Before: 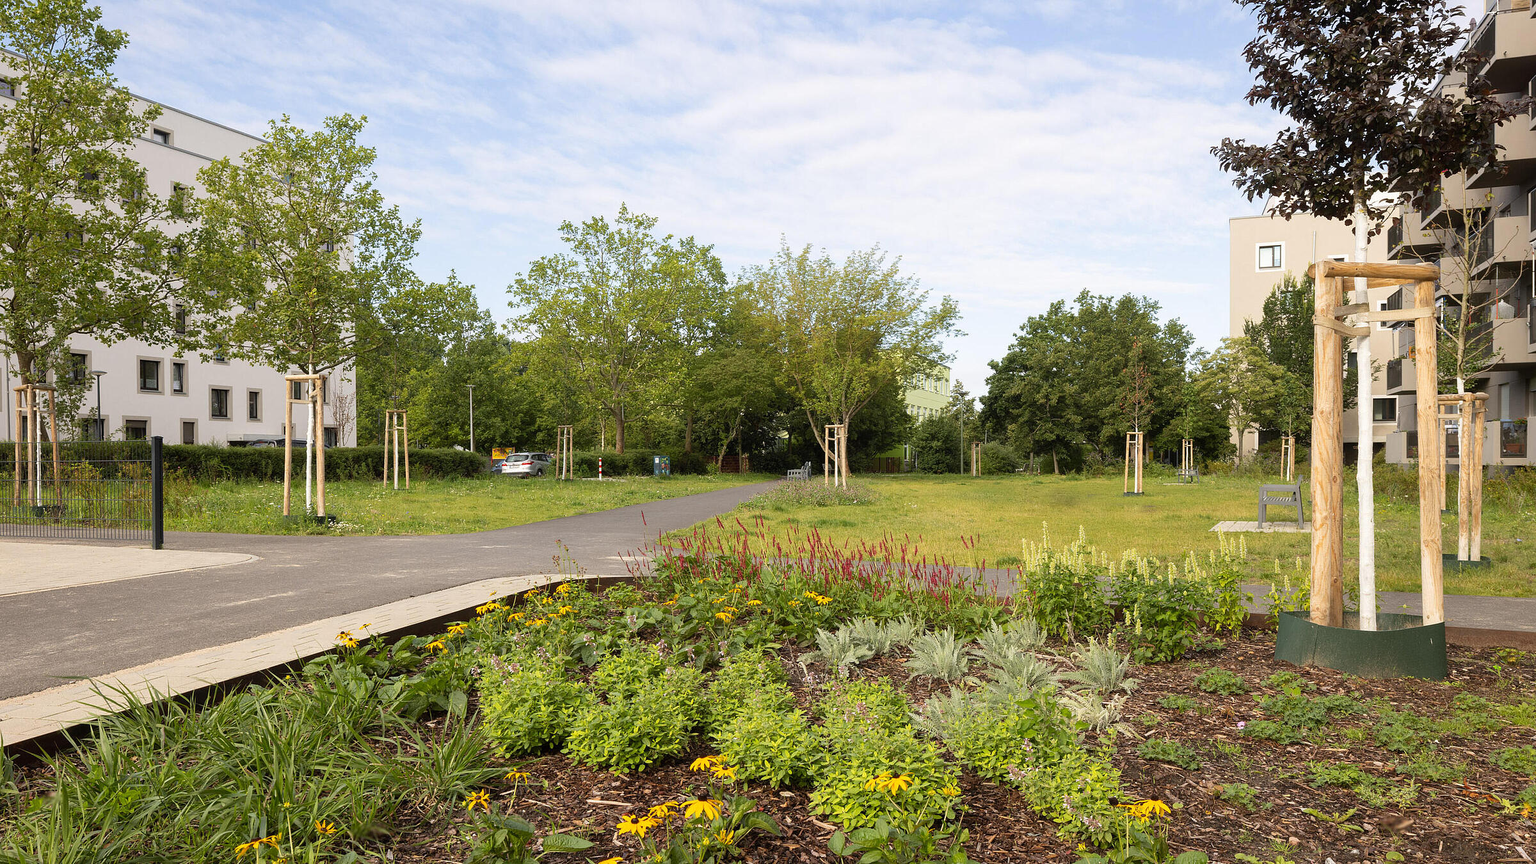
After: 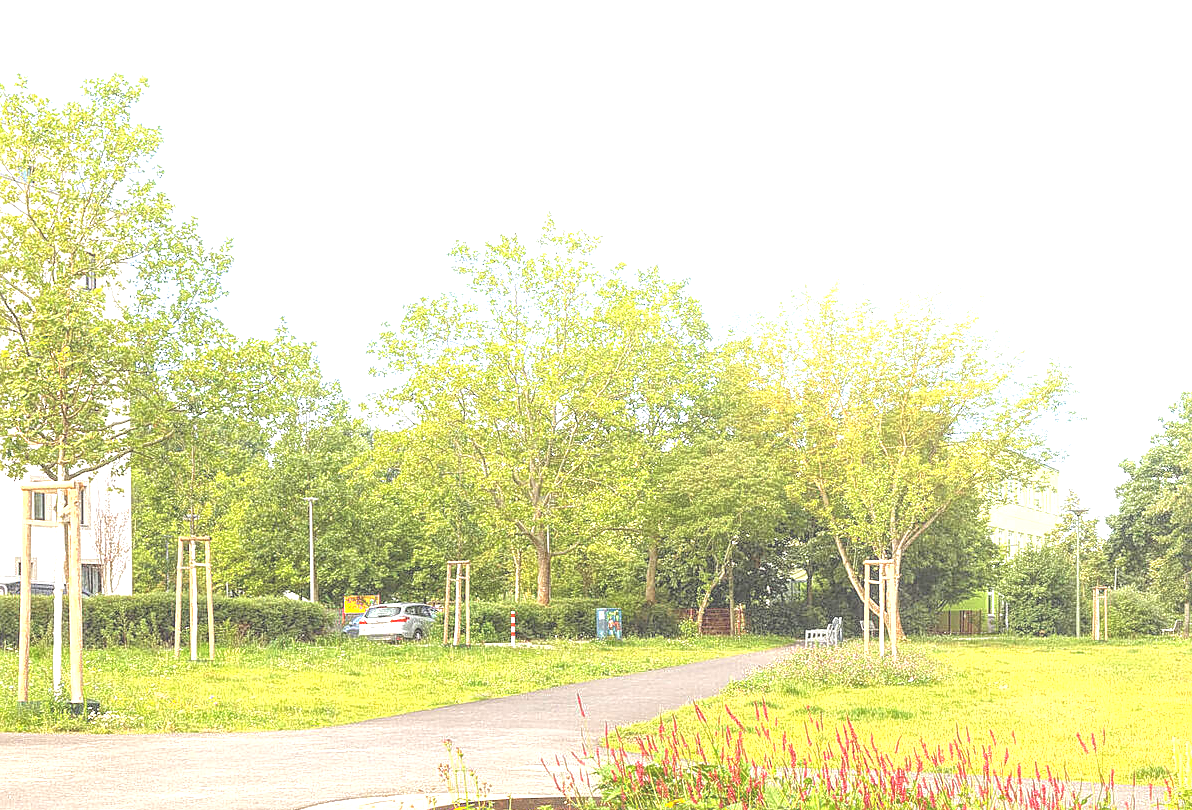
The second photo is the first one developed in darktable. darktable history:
sharpen: on, module defaults
exposure: black level correction 0, exposure 1.475 EV, compensate highlight preservation false
local contrast: highlights 71%, shadows 12%, midtone range 0.194
crop: left 17.721%, top 7.722%, right 32.603%, bottom 32.233%
